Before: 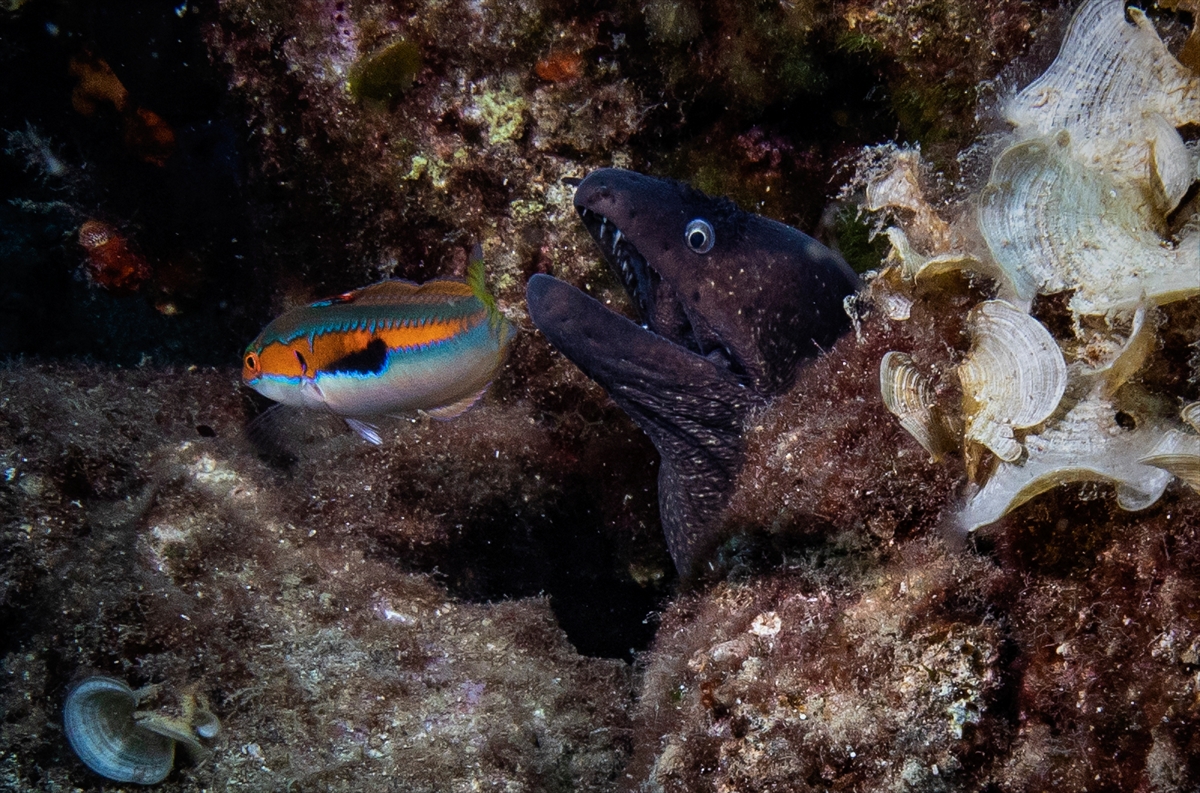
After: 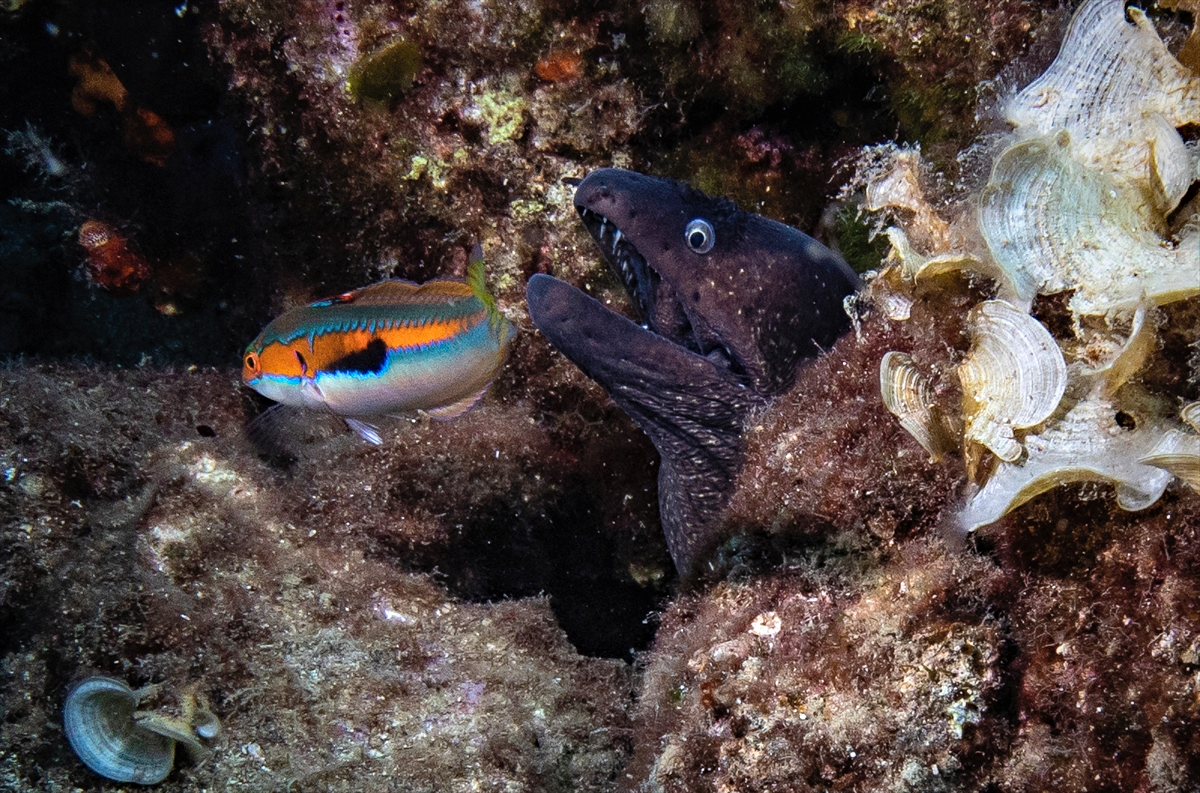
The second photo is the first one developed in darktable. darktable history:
contrast brightness saturation: contrast 0.046, brightness 0.066, saturation 0.015
exposure: black level correction 0, exposure 0.392 EV, compensate exposure bias true, compensate highlight preservation false
haze removal: compatibility mode true, adaptive false
